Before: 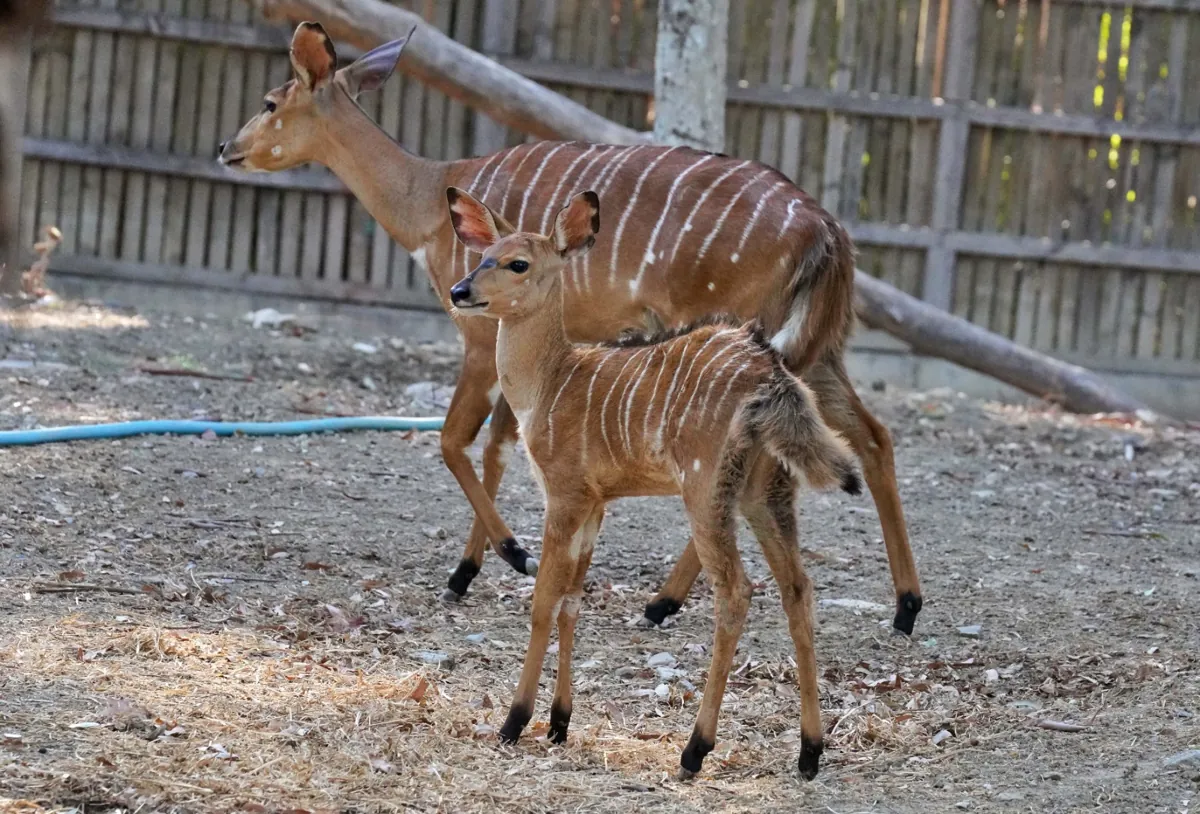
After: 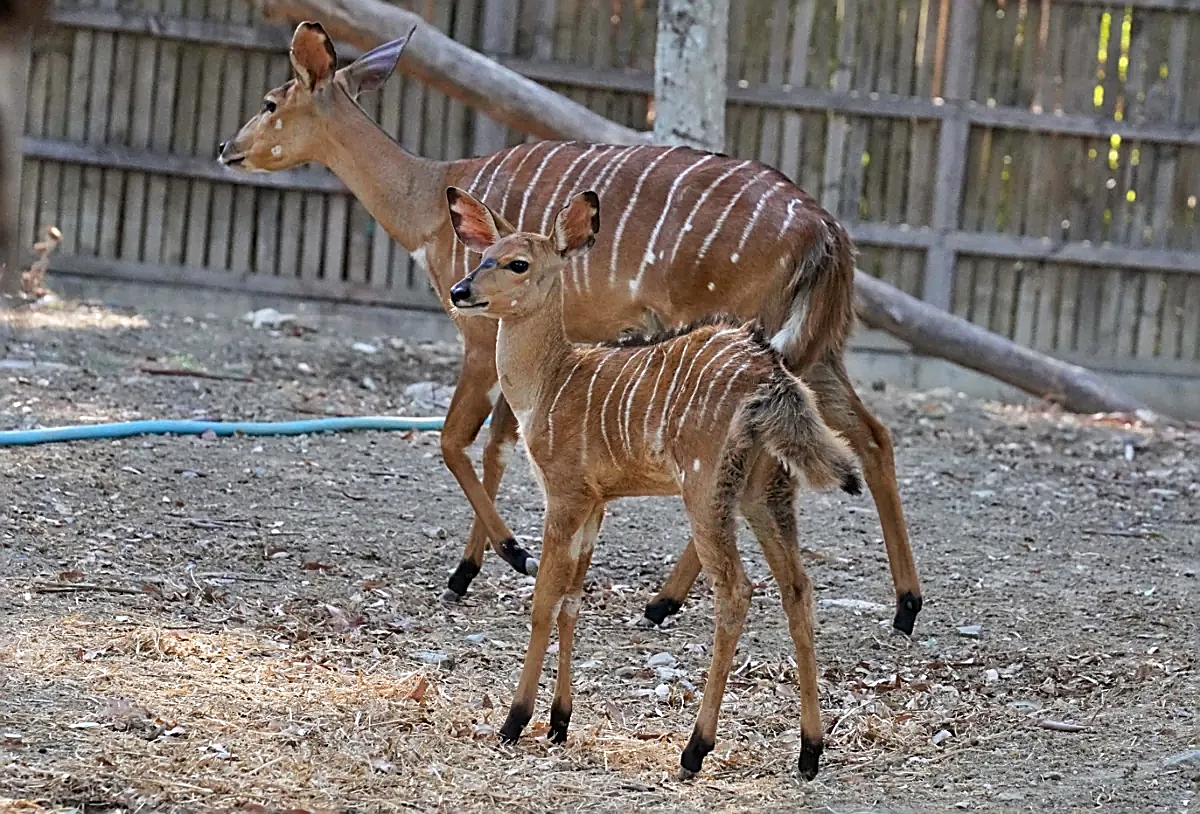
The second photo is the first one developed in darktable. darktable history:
sharpen: amount 0.902
